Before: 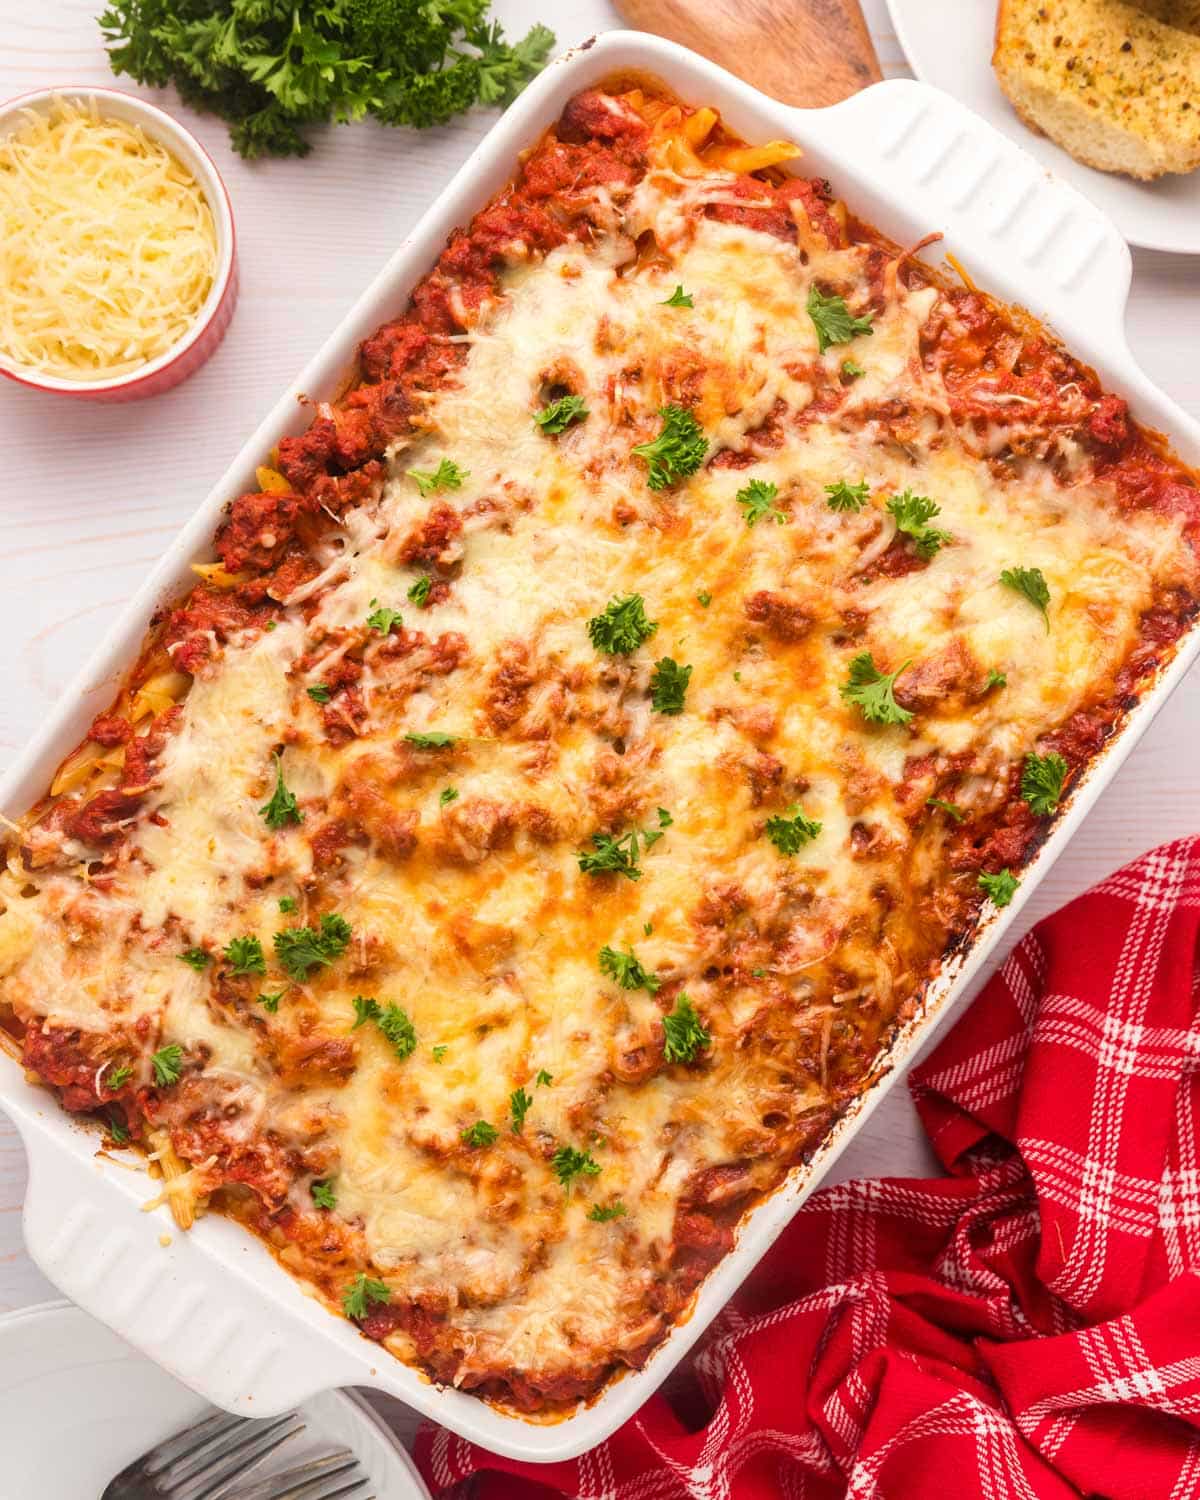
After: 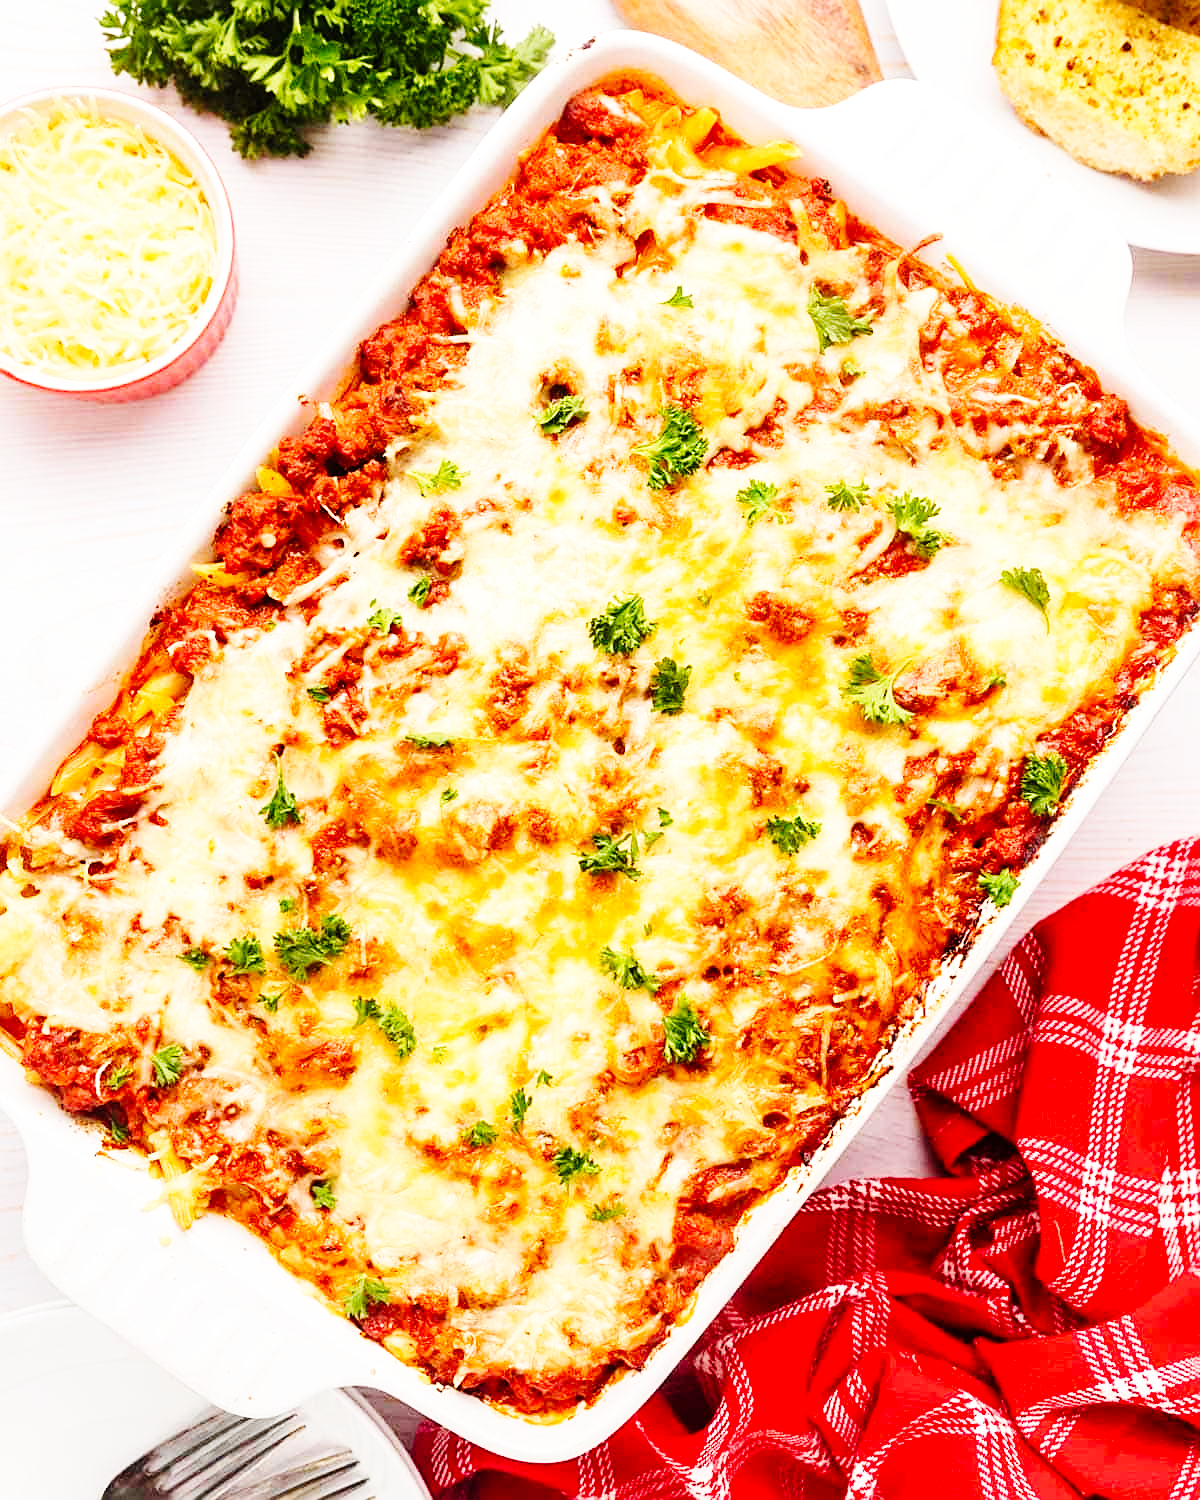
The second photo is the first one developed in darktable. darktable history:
base curve: curves: ch0 [(0, 0) (0, 0) (0.002, 0.001) (0.008, 0.003) (0.019, 0.011) (0.037, 0.037) (0.064, 0.11) (0.102, 0.232) (0.152, 0.379) (0.216, 0.524) (0.296, 0.665) (0.394, 0.789) (0.512, 0.881) (0.651, 0.945) (0.813, 0.986) (1, 1)], preserve colors none
sharpen: on, module defaults
